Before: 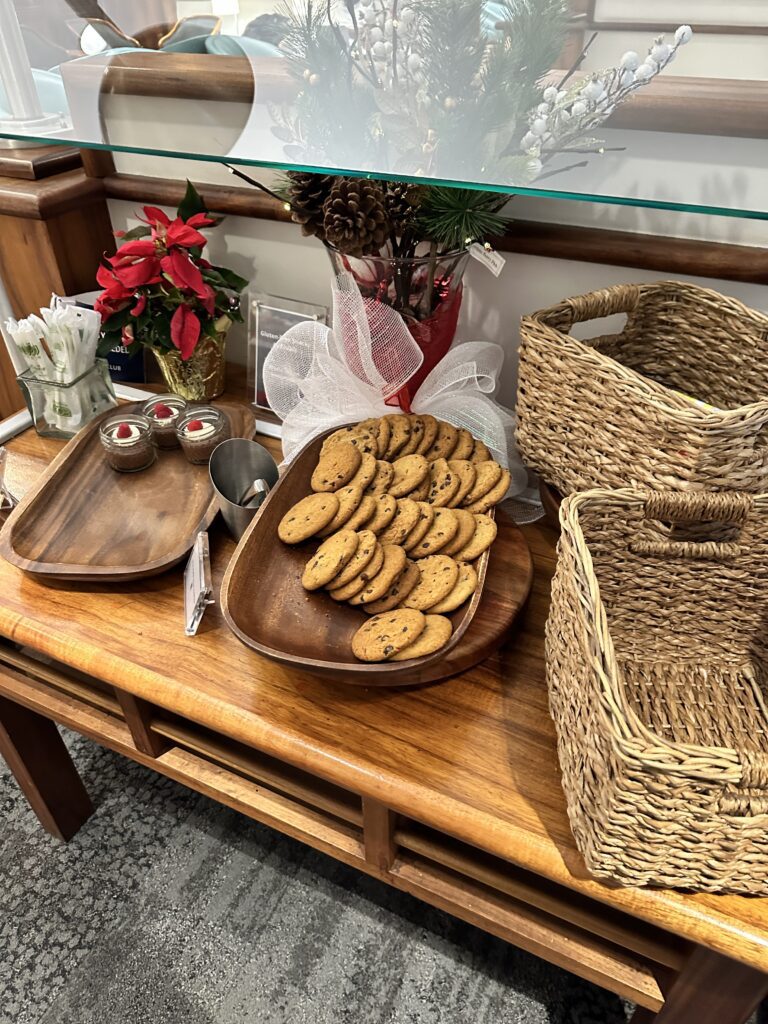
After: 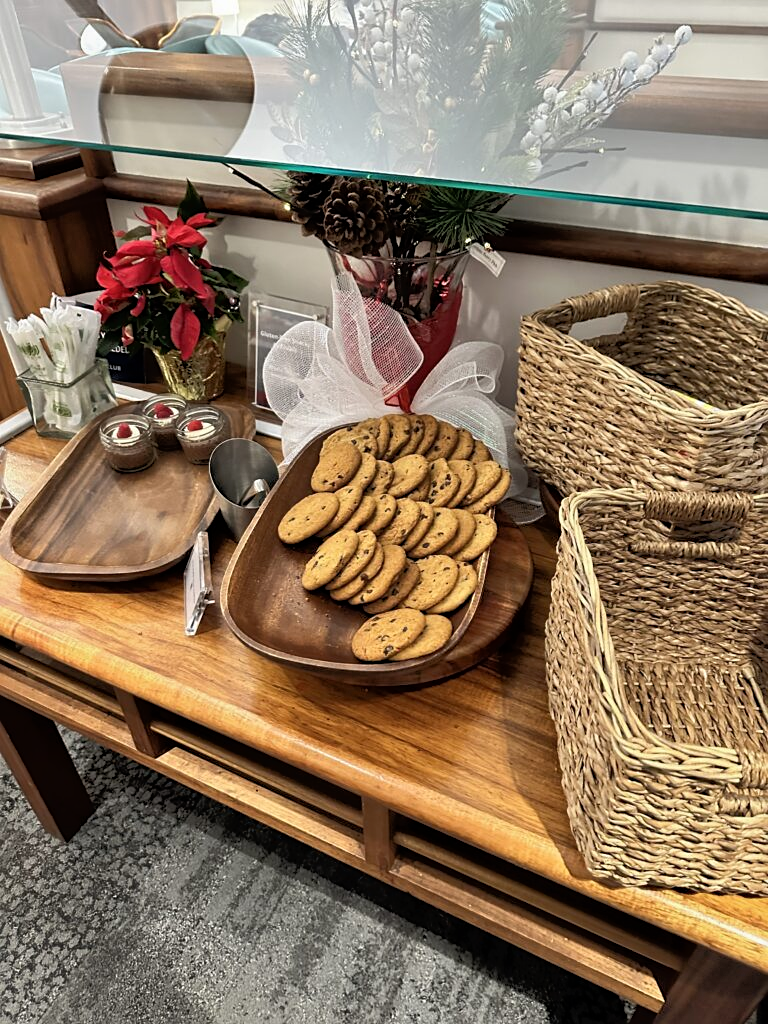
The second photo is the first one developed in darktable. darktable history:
tone equalizer: -8 EV -1.84 EV, -7 EV -1.13 EV, -6 EV -1.61 EV, mask exposure compensation -0.493 EV
sharpen: amount 0.216
